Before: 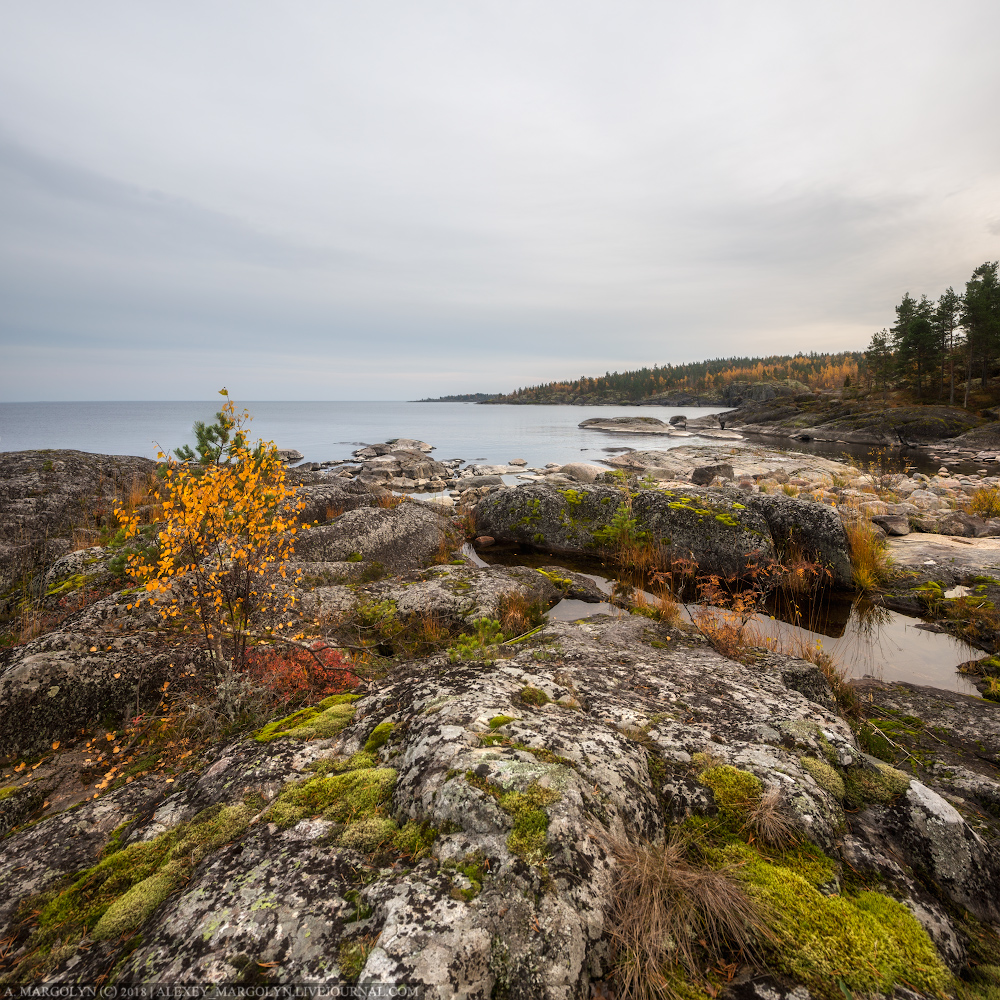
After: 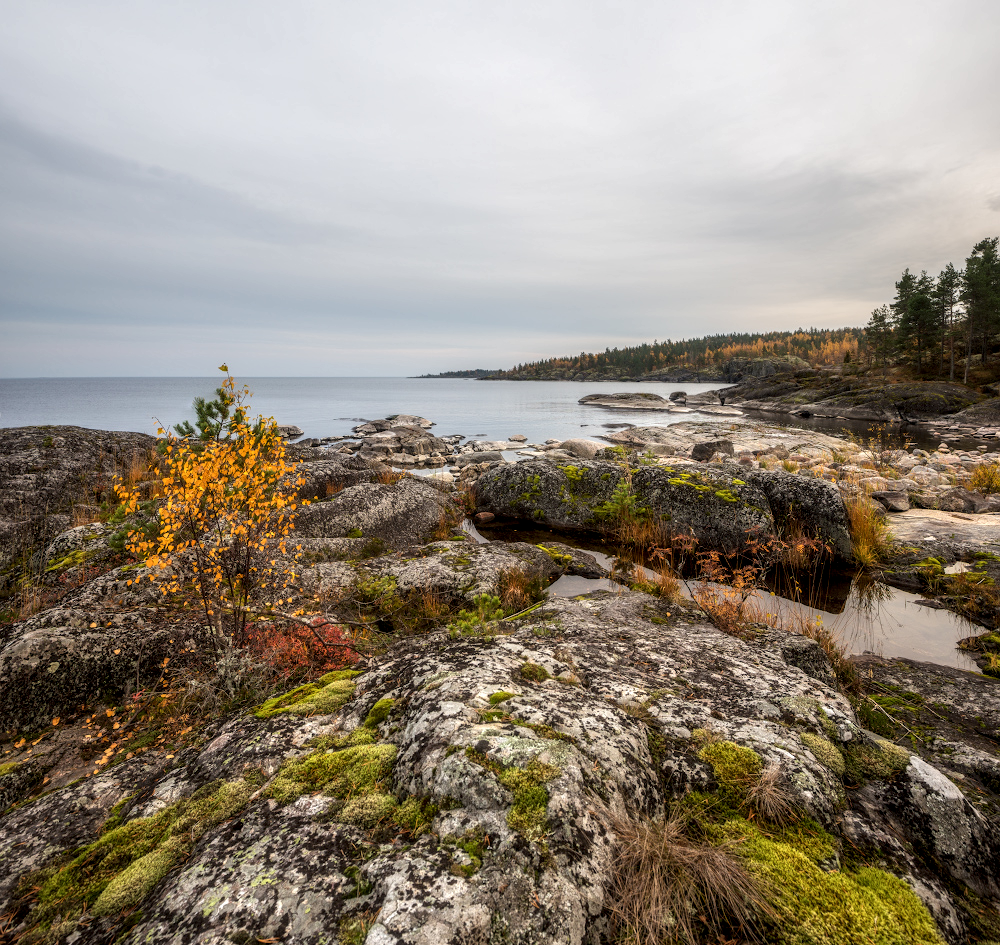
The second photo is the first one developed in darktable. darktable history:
crop and rotate: top 2.479%, bottom 3.018%
local contrast: highlights 40%, shadows 60%, detail 136%, midtone range 0.514
